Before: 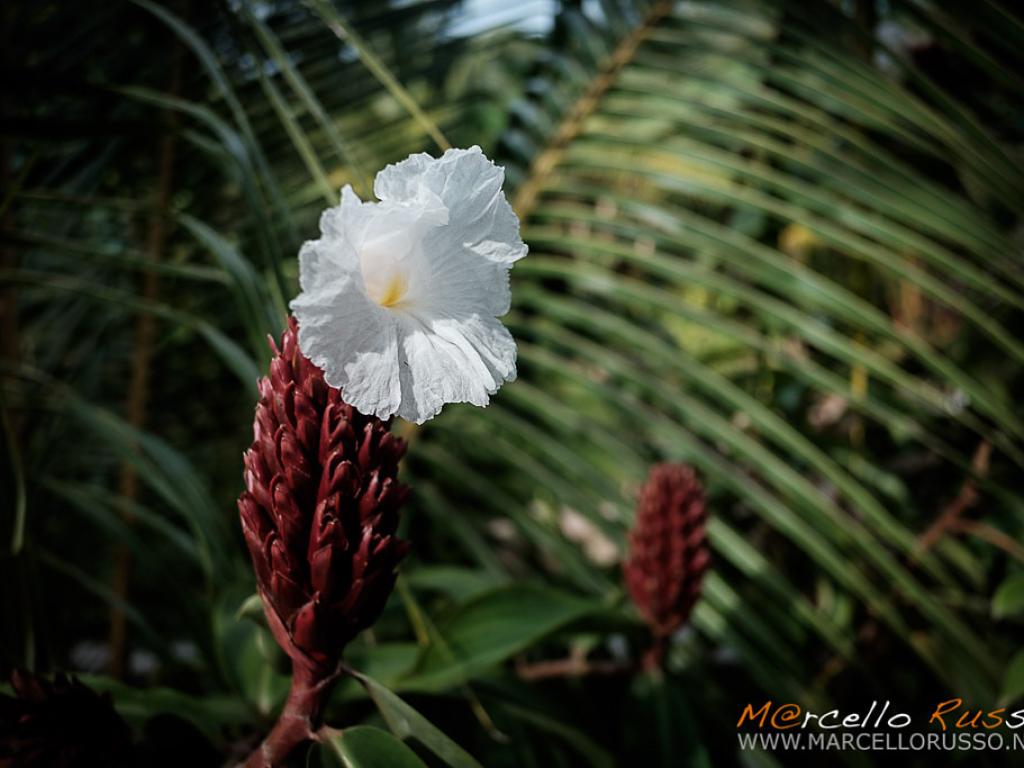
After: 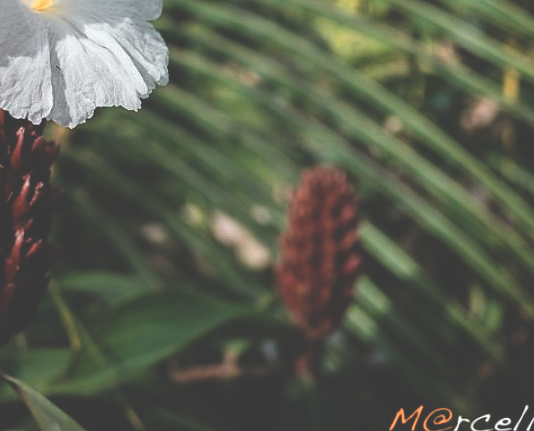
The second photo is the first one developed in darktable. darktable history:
exposure: black level correction -0.04, exposure 0.065 EV, compensate highlight preservation false
color zones: curves: ch0 [(0.018, 0.548) (0.224, 0.64) (0.425, 0.447) (0.675, 0.575) (0.732, 0.579)]; ch1 [(0.066, 0.487) (0.25, 0.5) (0.404, 0.43) (0.75, 0.421) (0.956, 0.421)]; ch2 [(0.044, 0.561) (0.215, 0.465) (0.399, 0.544) (0.465, 0.548) (0.614, 0.447) (0.724, 0.43) (0.882, 0.623) (0.956, 0.632)]
crop: left 34.05%, top 38.558%, right 13.756%, bottom 5.239%
color balance rgb: highlights gain › chroma 0.112%, highlights gain › hue 331.38°, perceptual saturation grading › global saturation 17.319%
